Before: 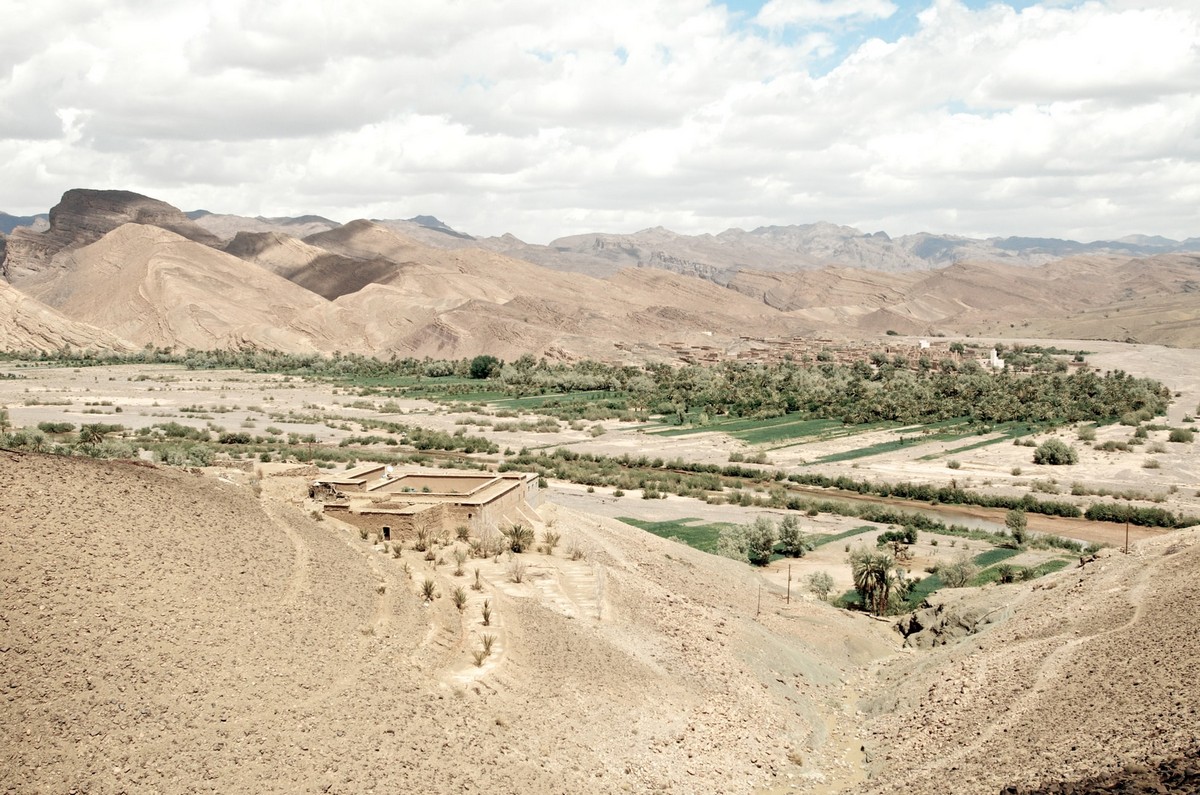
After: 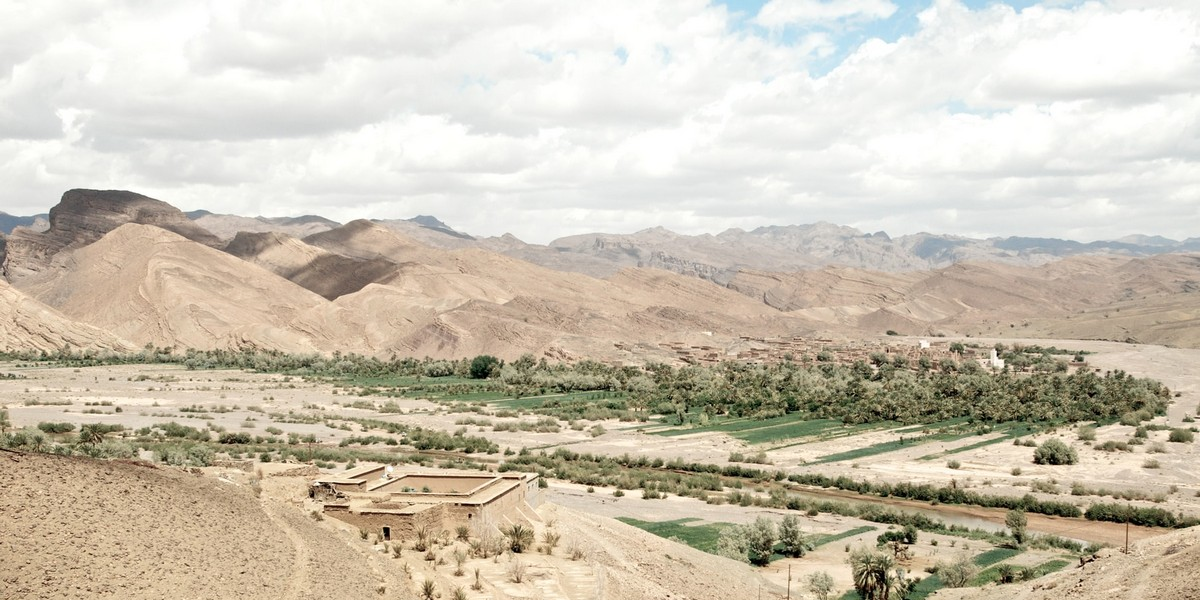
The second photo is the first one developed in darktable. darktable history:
crop: bottom 24.524%
contrast brightness saturation: contrast 0.054
